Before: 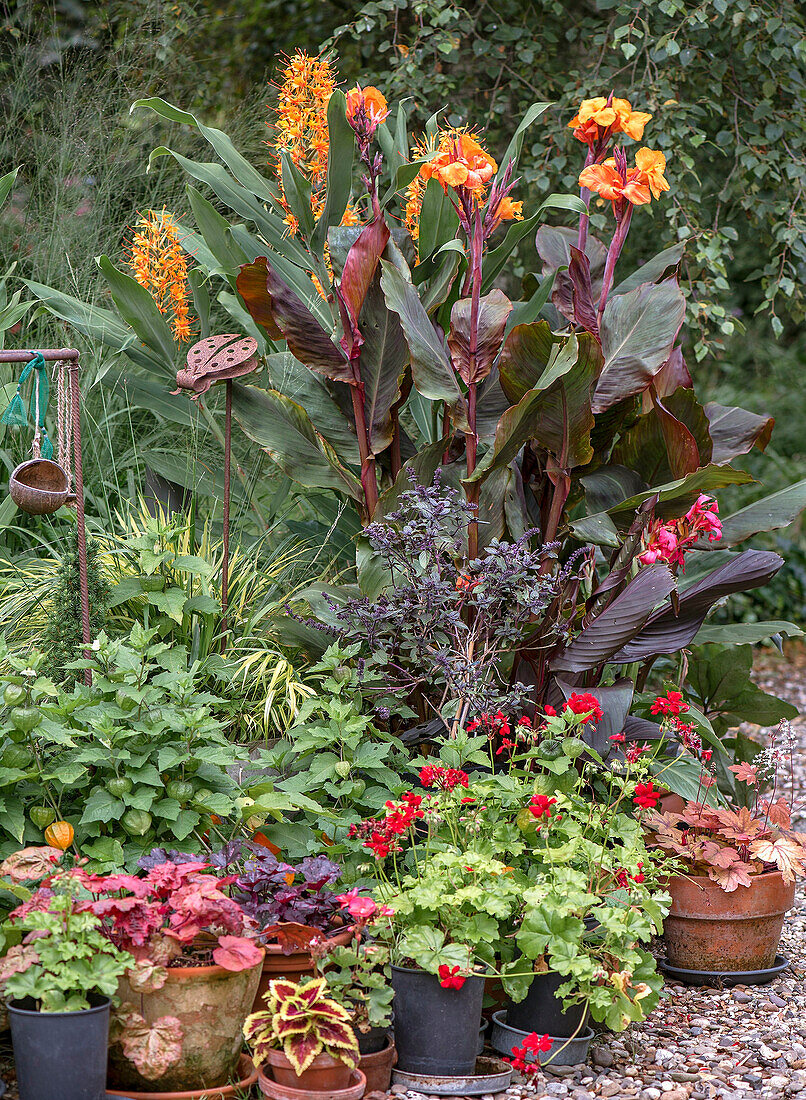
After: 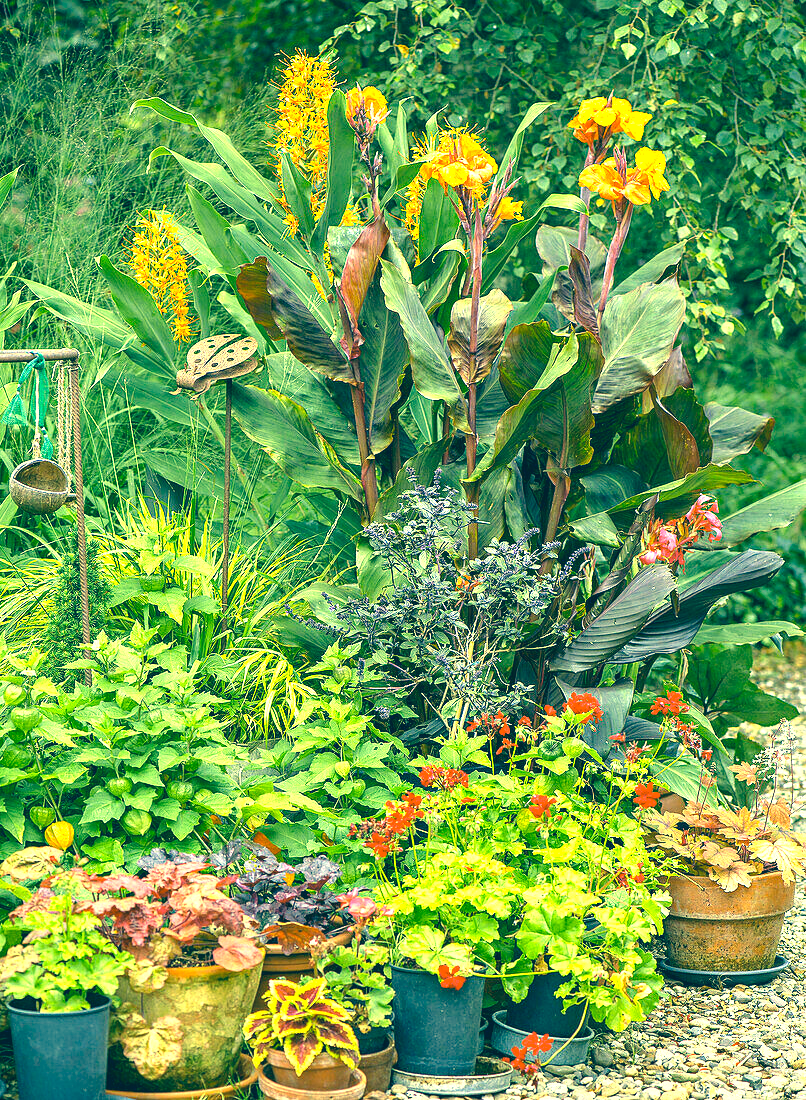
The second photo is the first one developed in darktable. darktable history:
color correction: highlights a* -16.16, highlights b* 39.64, shadows a* -39.35, shadows b* -25.72
exposure: black level correction -0.002, exposure 1.329 EV, compensate highlight preservation false
